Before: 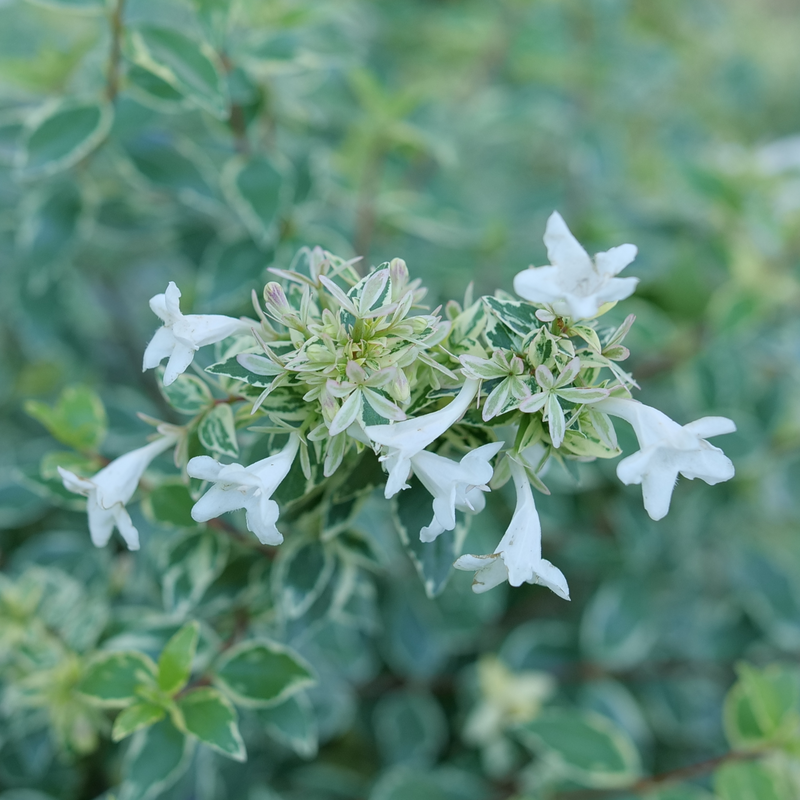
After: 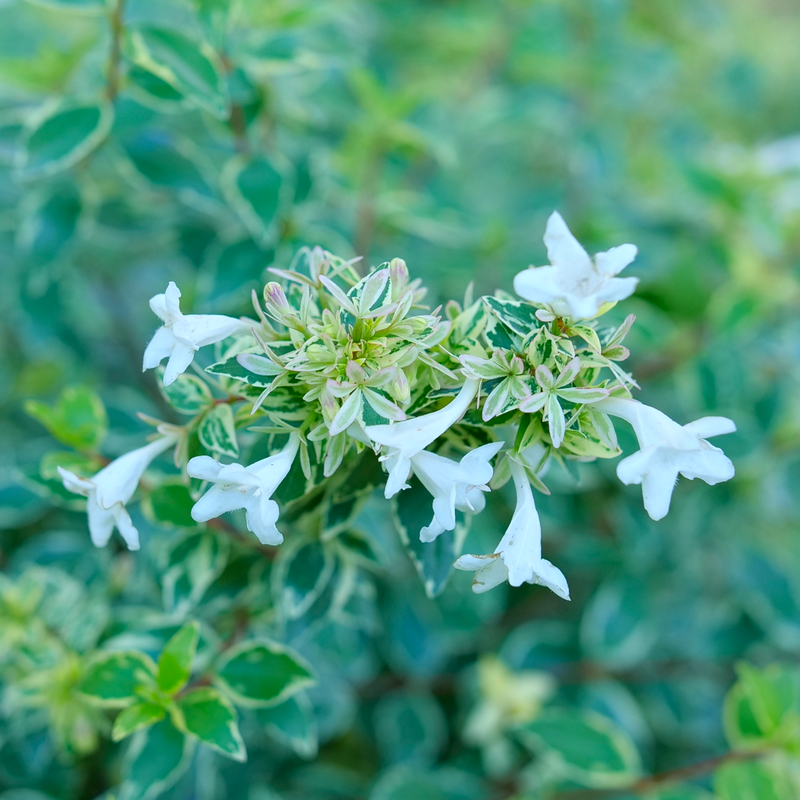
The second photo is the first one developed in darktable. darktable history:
exposure: exposure 0.202 EV, compensate highlight preservation false
contrast brightness saturation: saturation 0.5
